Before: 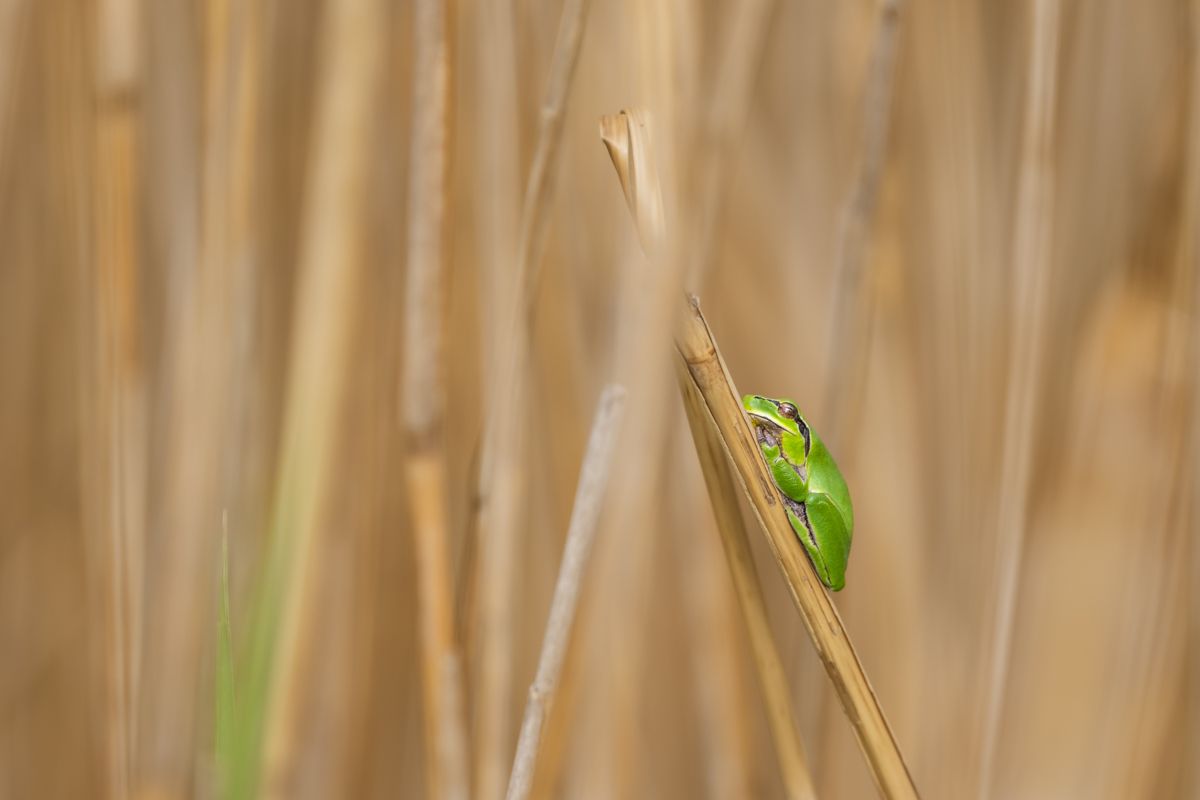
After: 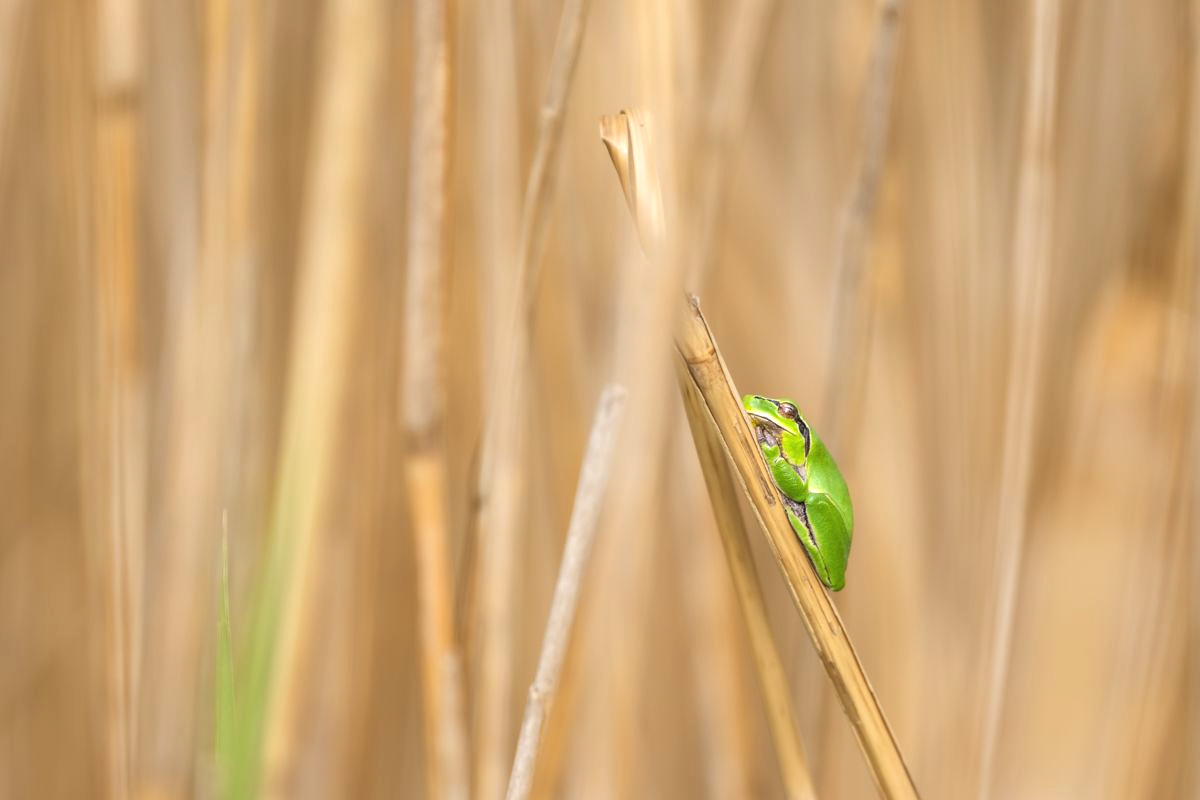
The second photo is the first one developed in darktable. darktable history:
exposure: black level correction -0.002, exposure 0.528 EV, compensate highlight preservation false
